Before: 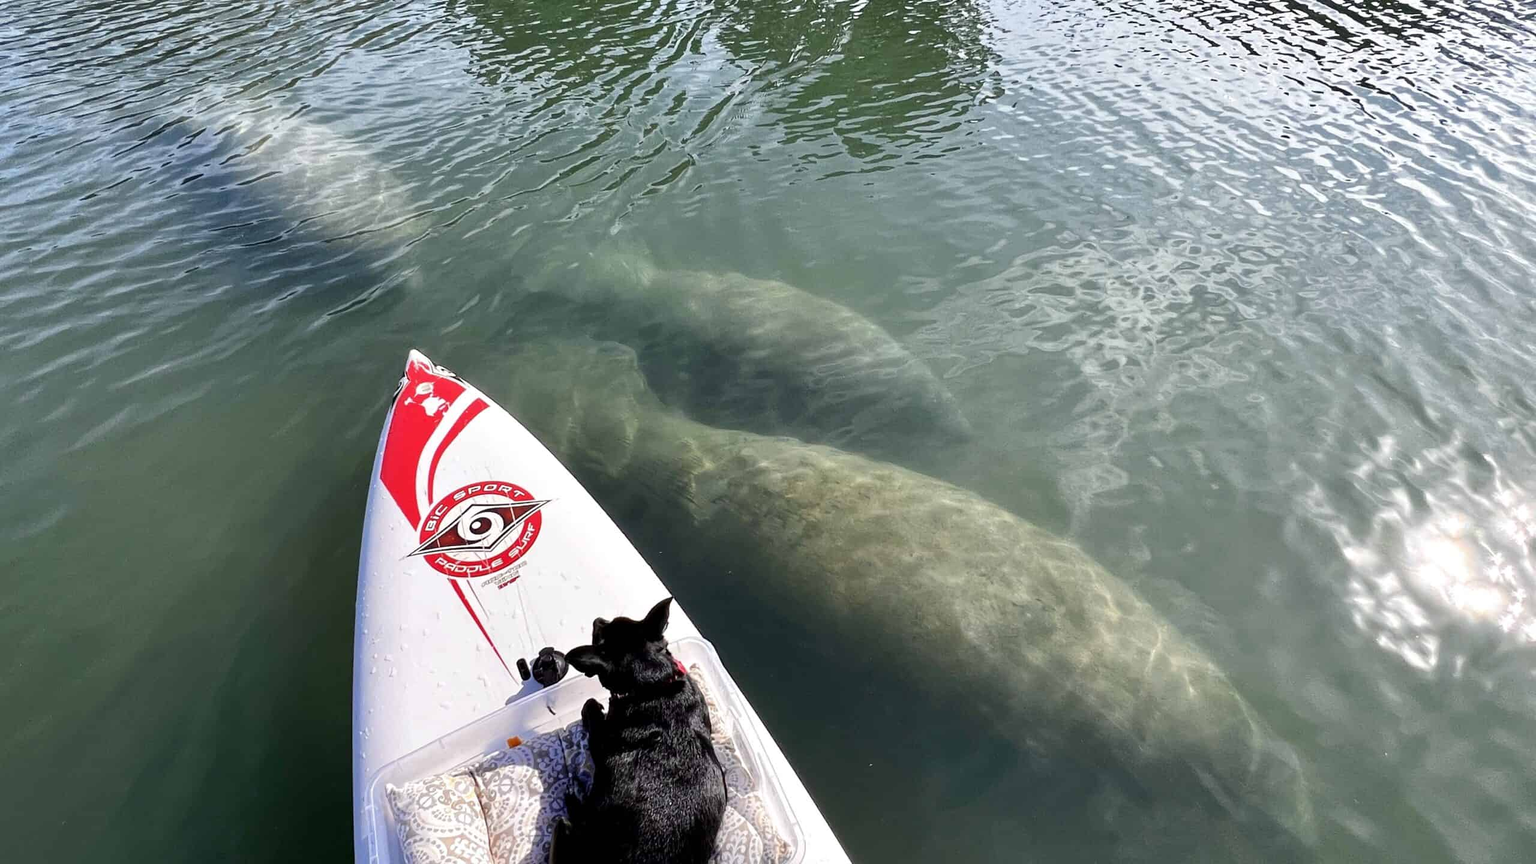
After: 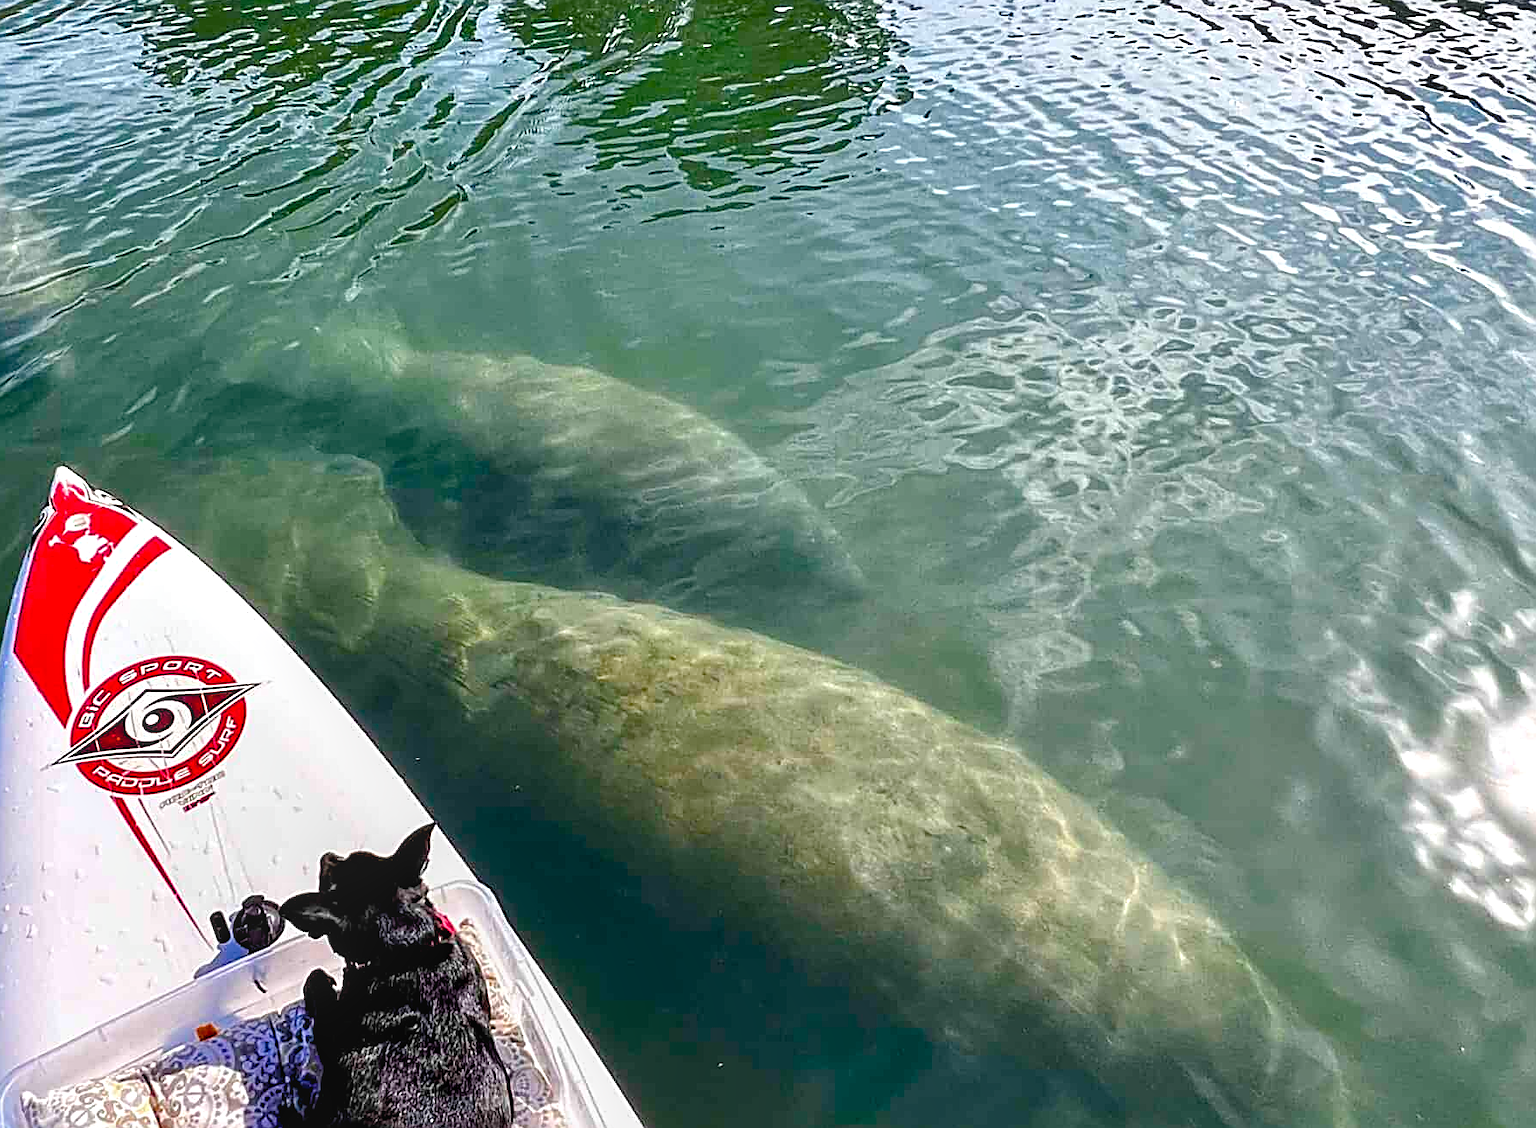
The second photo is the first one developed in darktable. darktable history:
crop and rotate: left 24.165%, top 3.052%, right 6.406%, bottom 6.214%
color balance rgb: perceptual saturation grading › global saturation 35.121%, perceptual saturation grading › highlights -29.827%, perceptual saturation grading › shadows 35.114%, global vibrance 34.589%
sharpen: radius 2.611, amount 0.691
local contrast: on, module defaults
contrast equalizer: octaves 7, y [[0.6 ×6], [0.55 ×6], [0 ×6], [0 ×6], [0 ×6]], mix 0.276
